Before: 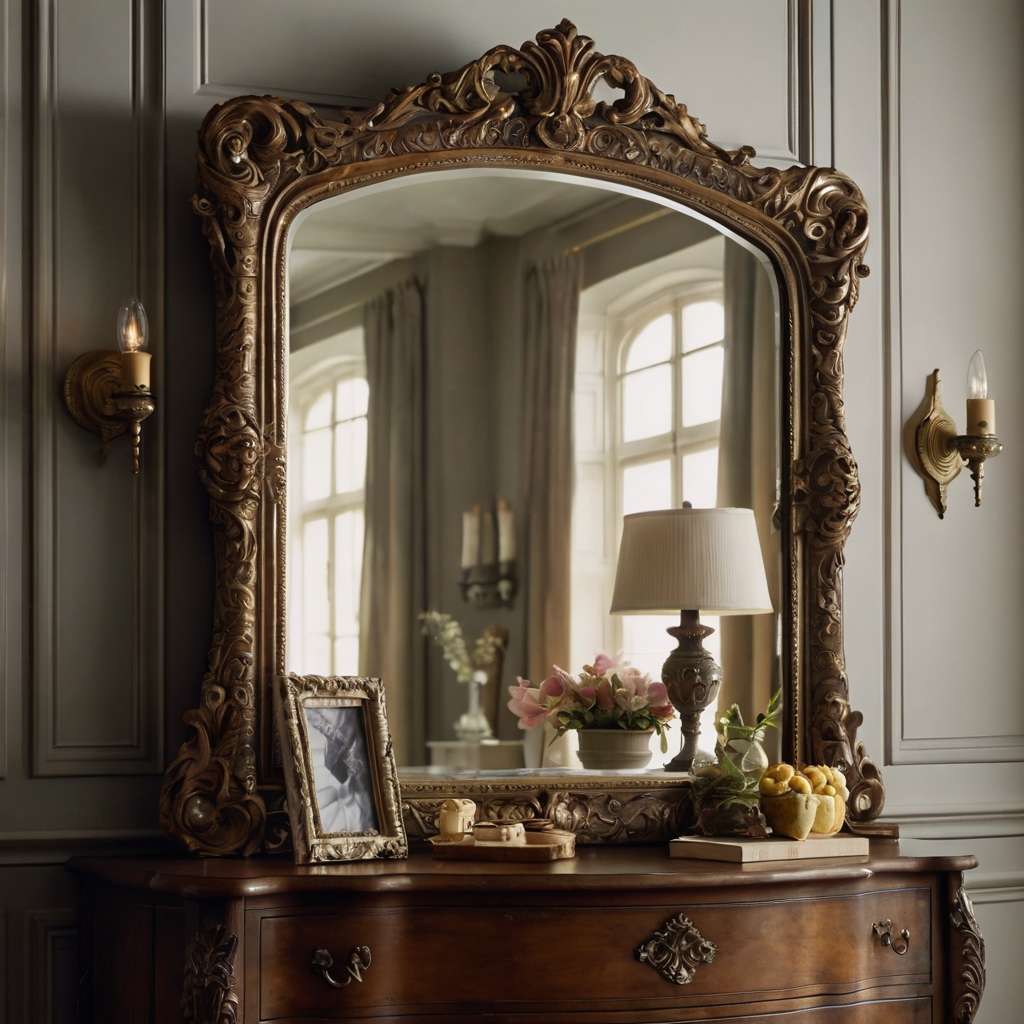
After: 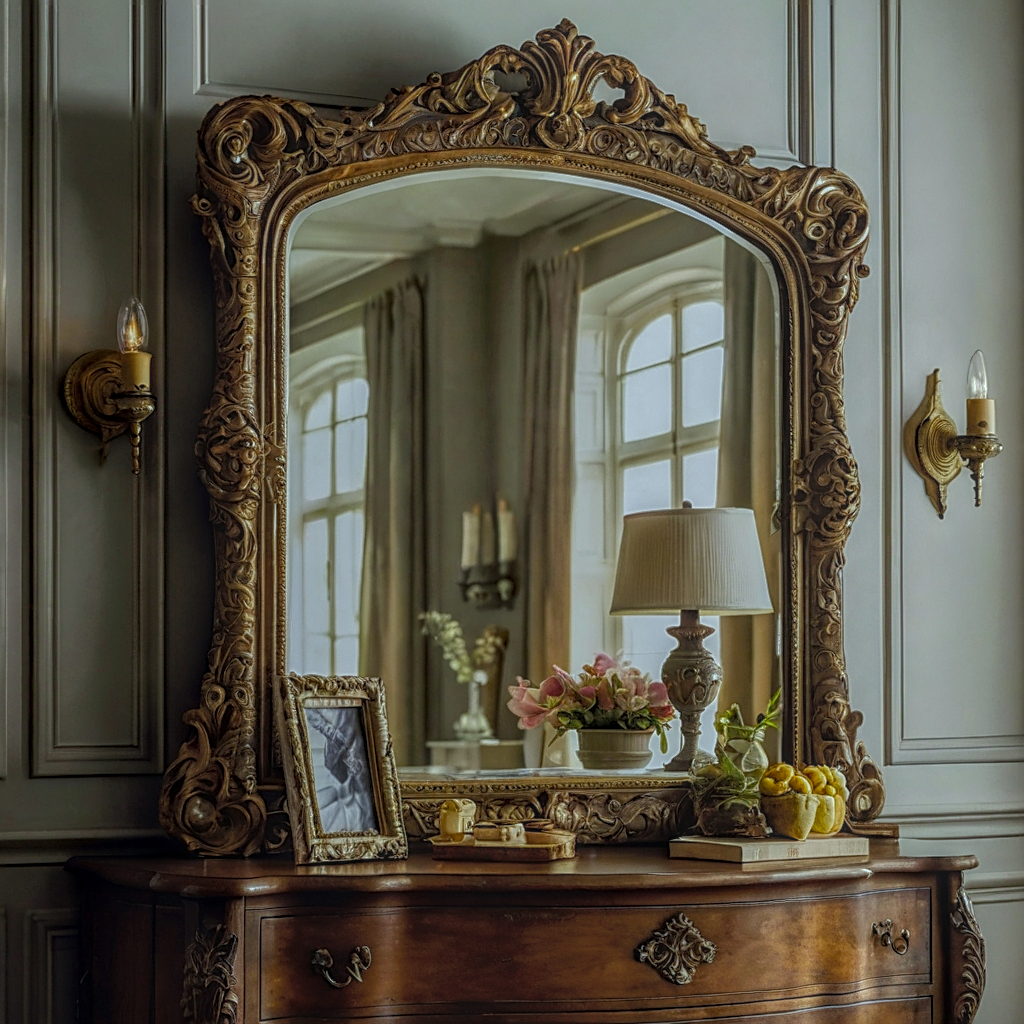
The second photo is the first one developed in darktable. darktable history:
color balance rgb: perceptual saturation grading › global saturation 20%, global vibrance 20%
local contrast: highlights 20%, shadows 30%, detail 200%, midtone range 0.2
white balance: red 0.925, blue 1.046
sharpen: on, module defaults
